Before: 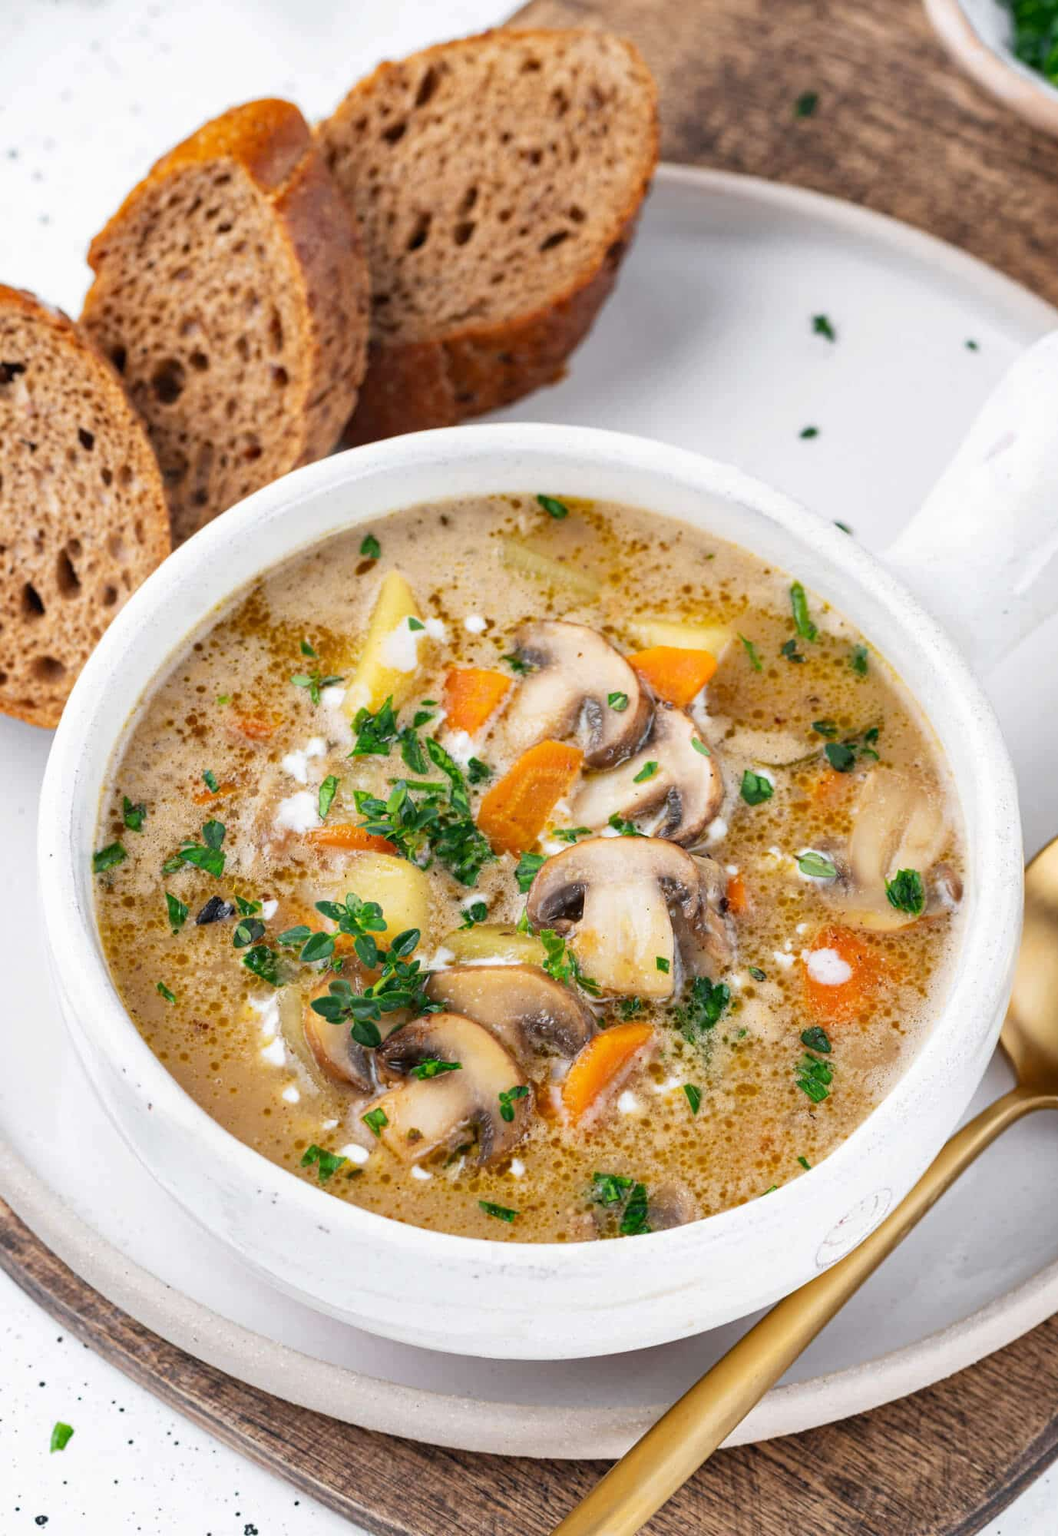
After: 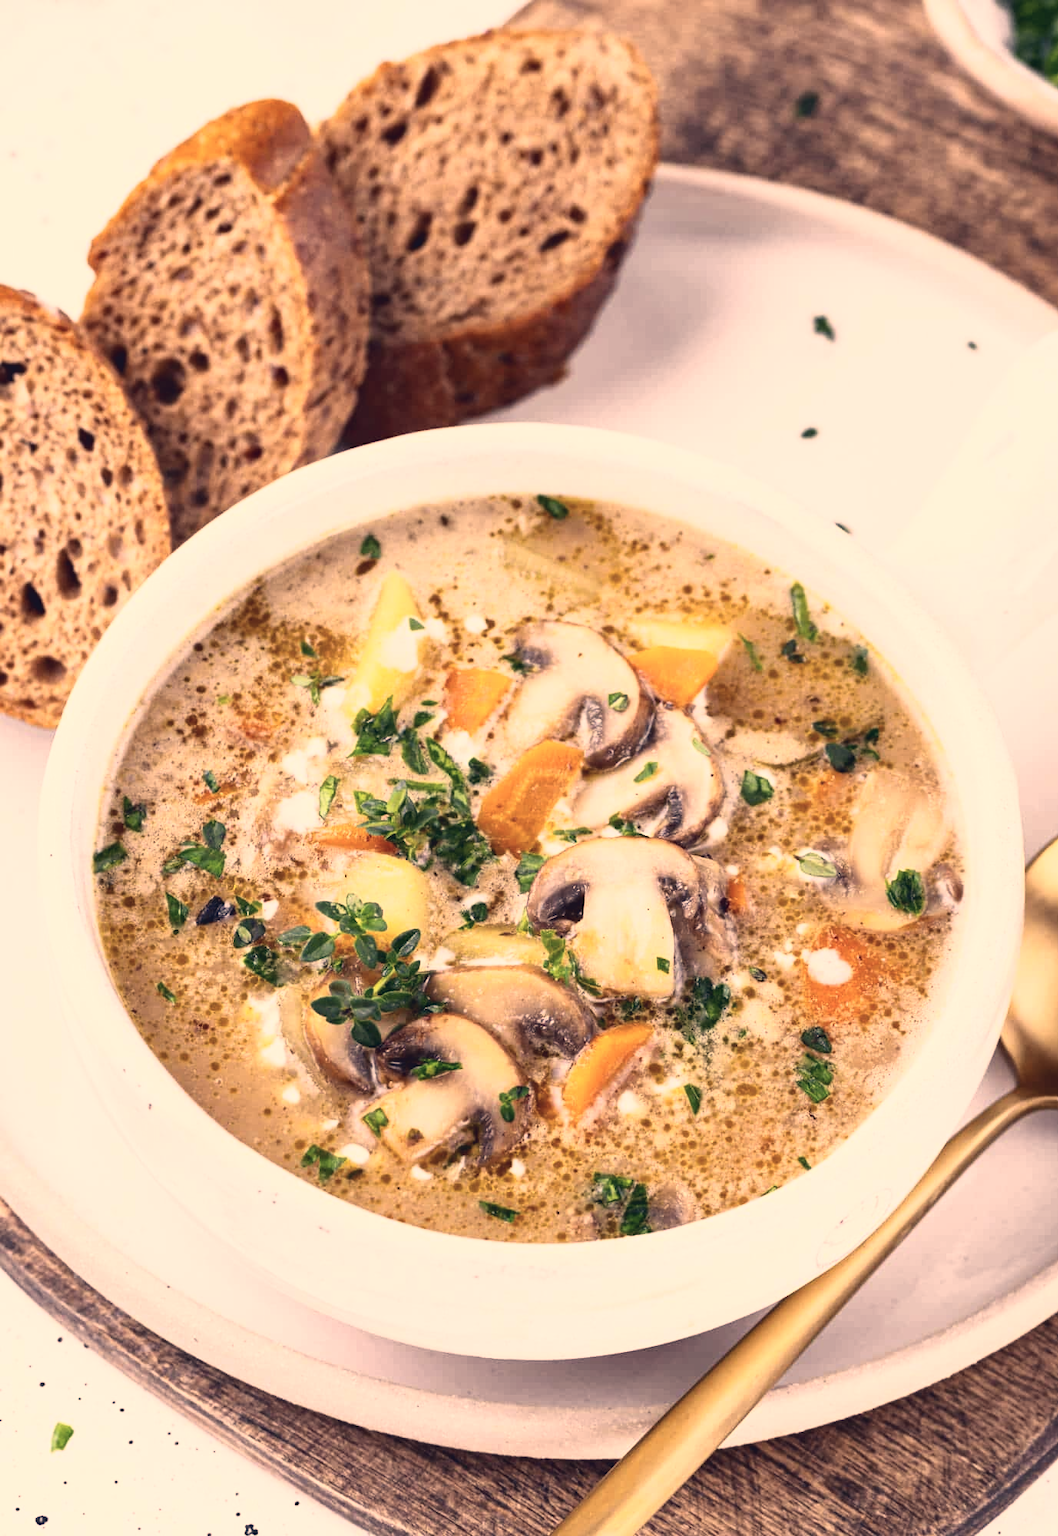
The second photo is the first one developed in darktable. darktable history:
tone curve: curves: ch0 [(0, 0) (0.003, 0.063) (0.011, 0.063) (0.025, 0.063) (0.044, 0.066) (0.069, 0.071) (0.1, 0.09) (0.136, 0.116) (0.177, 0.144) (0.224, 0.192) (0.277, 0.246) (0.335, 0.311) (0.399, 0.399) (0.468, 0.49) (0.543, 0.589) (0.623, 0.709) (0.709, 0.827) (0.801, 0.918) (0.898, 0.969) (1, 1)], color space Lab, independent channels, preserve colors none
color correction: highlights a* 20.02, highlights b* 27.07, shadows a* 3.38, shadows b* -18.08, saturation 0.731
